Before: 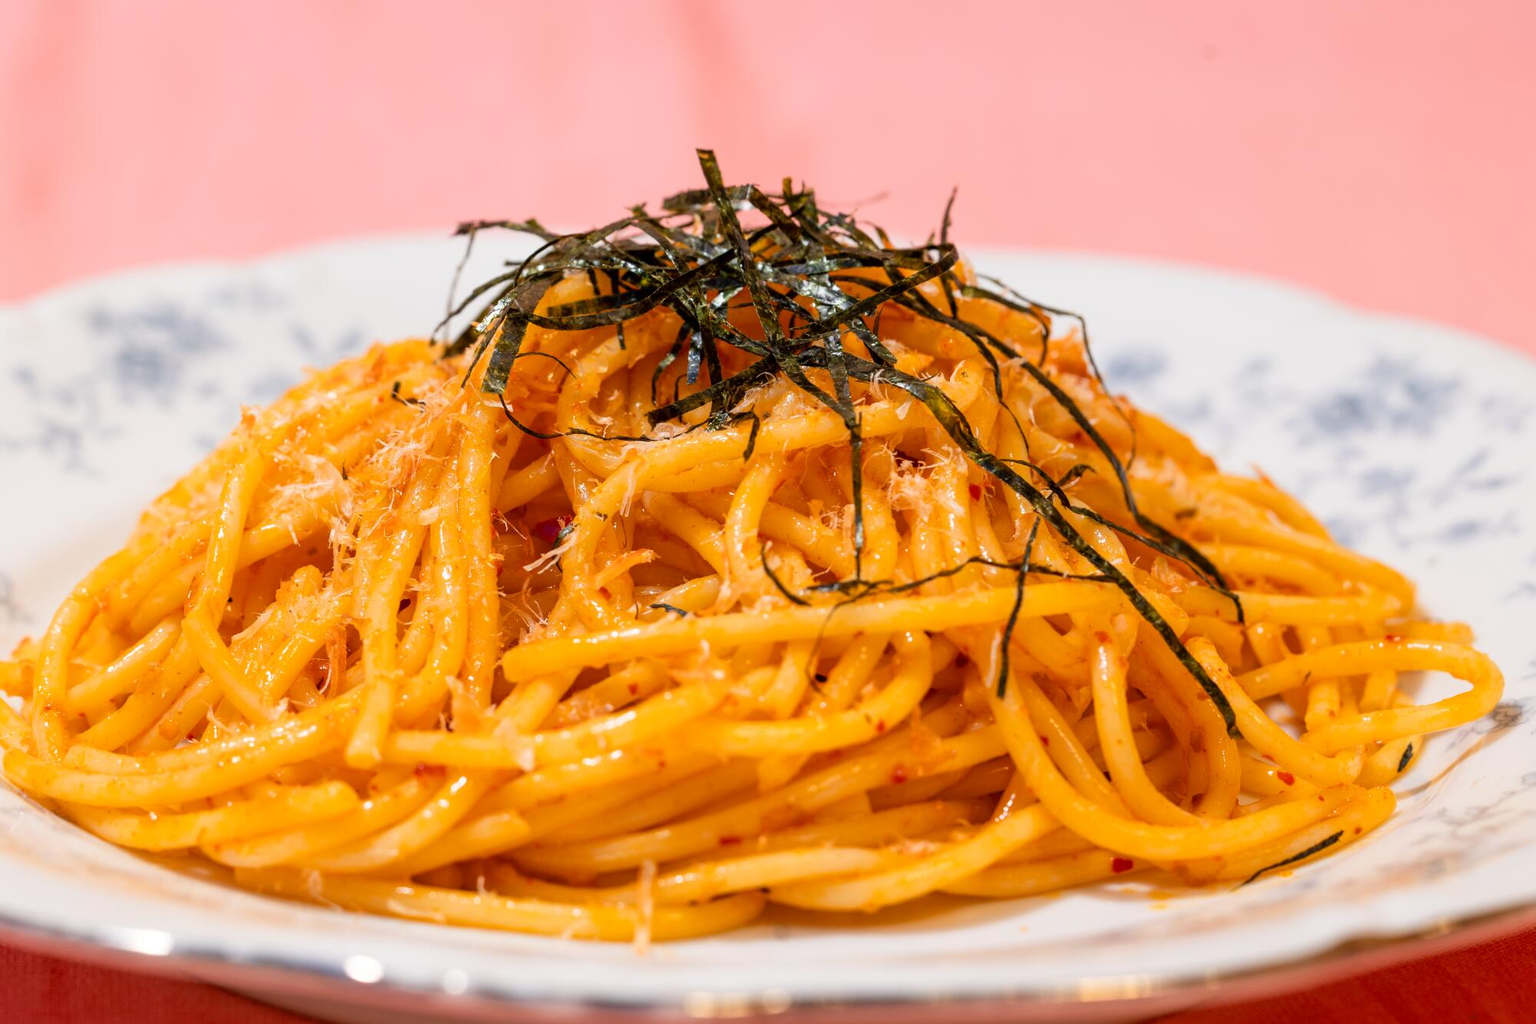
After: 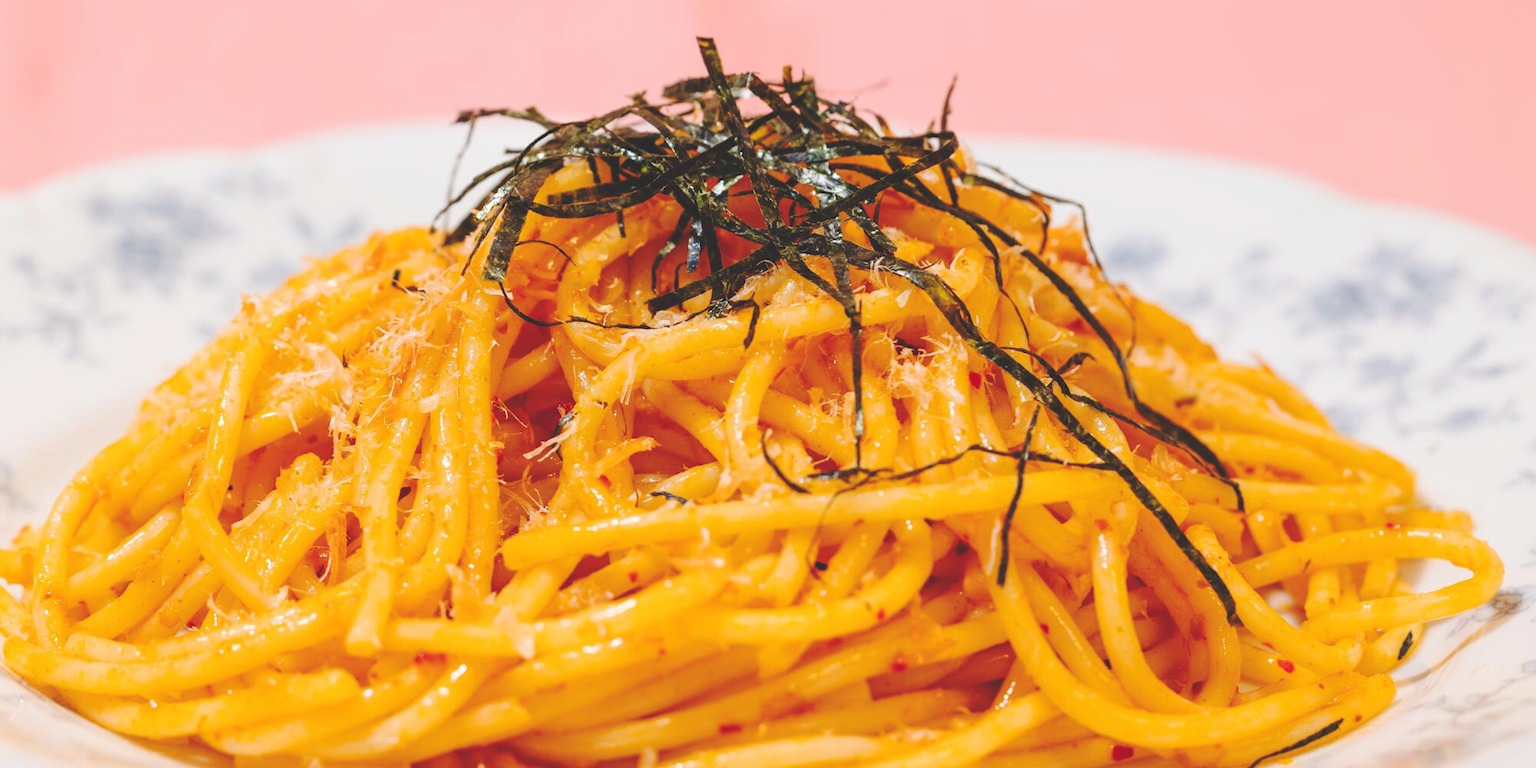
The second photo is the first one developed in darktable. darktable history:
base curve: curves: ch0 [(0, 0.024) (0.055, 0.065) (0.121, 0.166) (0.236, 0.319) (0.693, 0.726) (1, 1)], preserve colors none
crop: top 11.027%, bottom 13.875%
